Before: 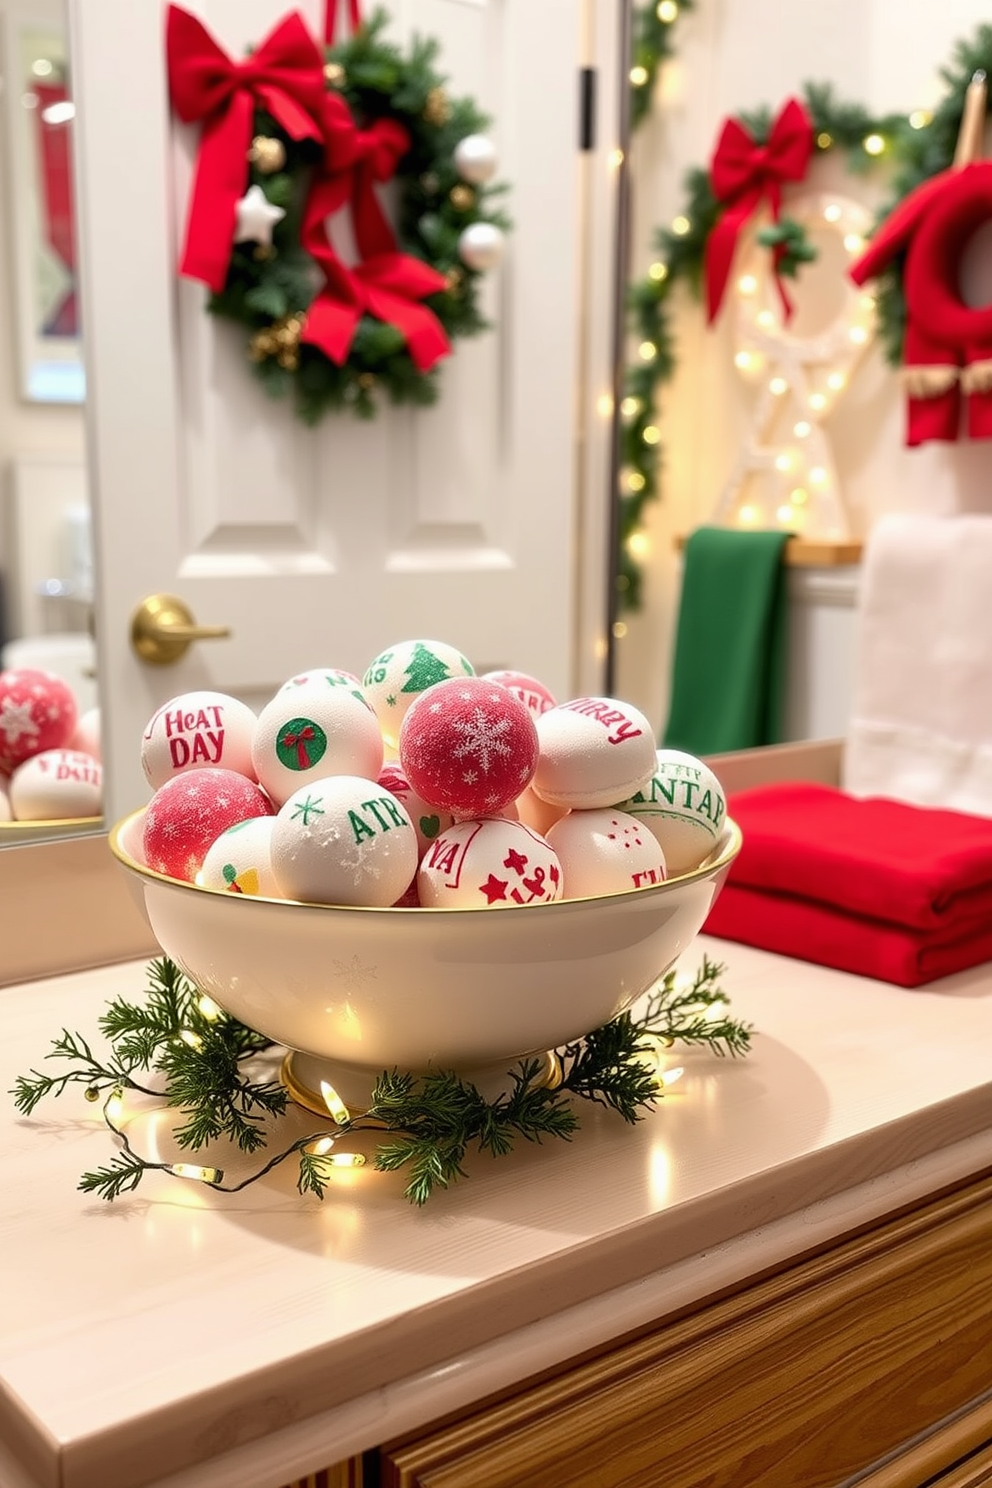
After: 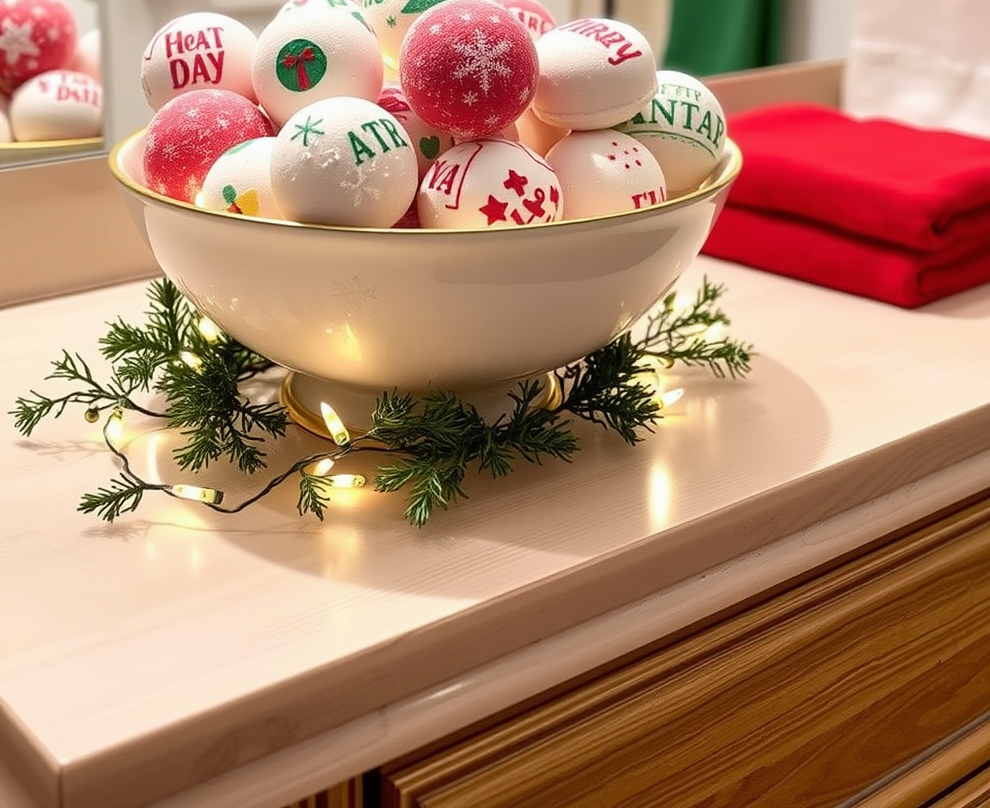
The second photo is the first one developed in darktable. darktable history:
crop and rotate: top 45.657%, right 0.103%
